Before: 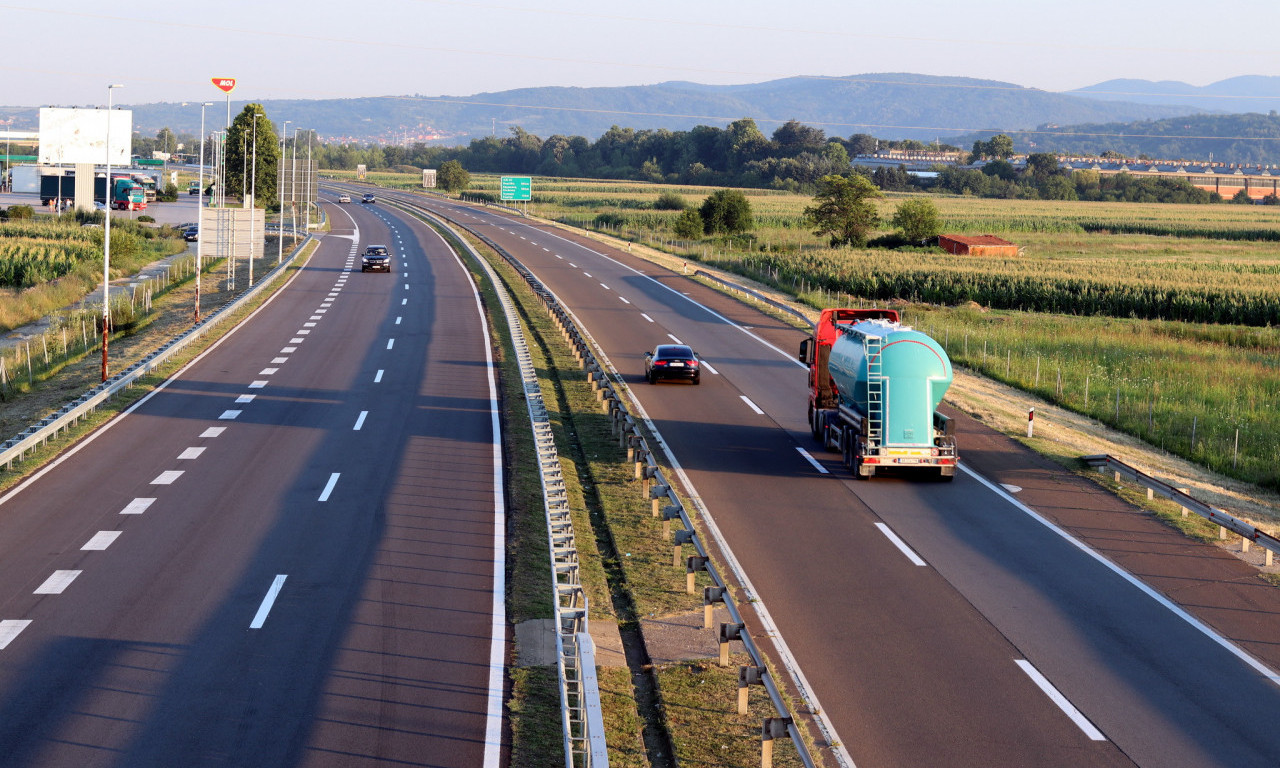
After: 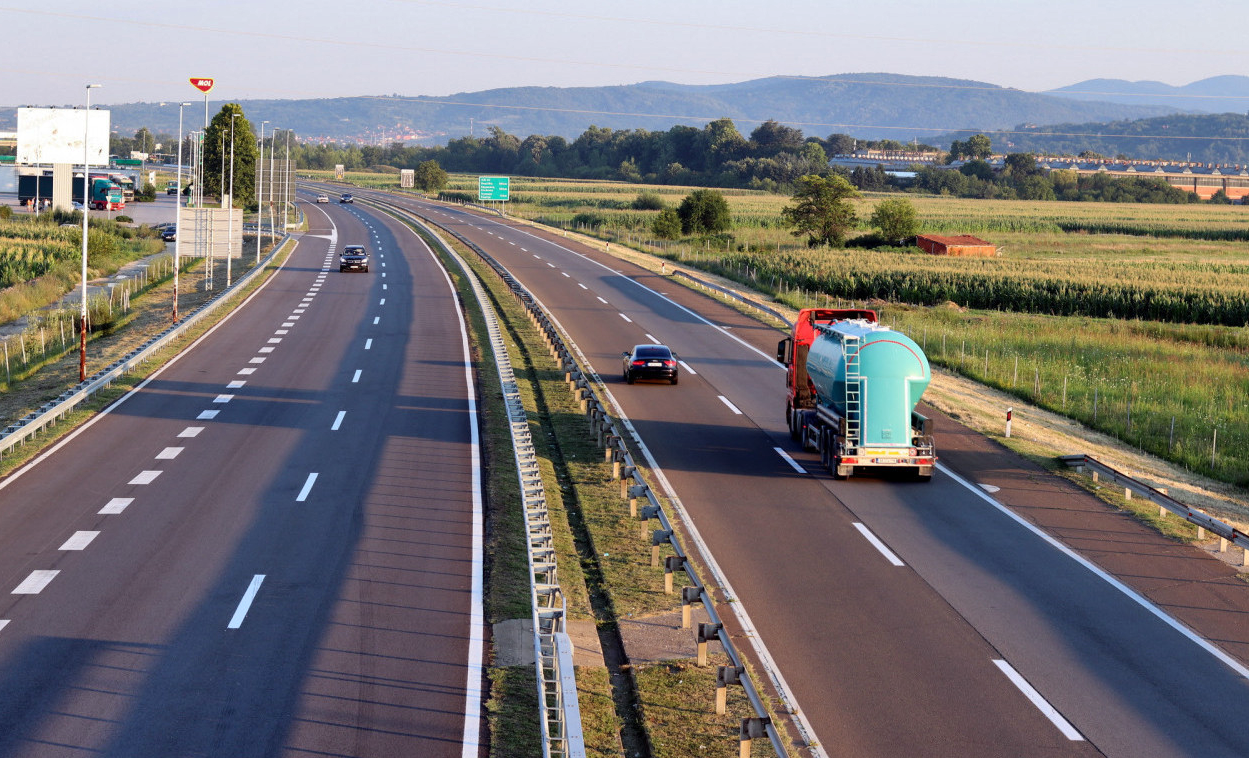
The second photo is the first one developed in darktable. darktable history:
crop and rotate: left 1.774%, right 0.633%, bottom 1.28%
shadows and highlights: soften with gaussian
